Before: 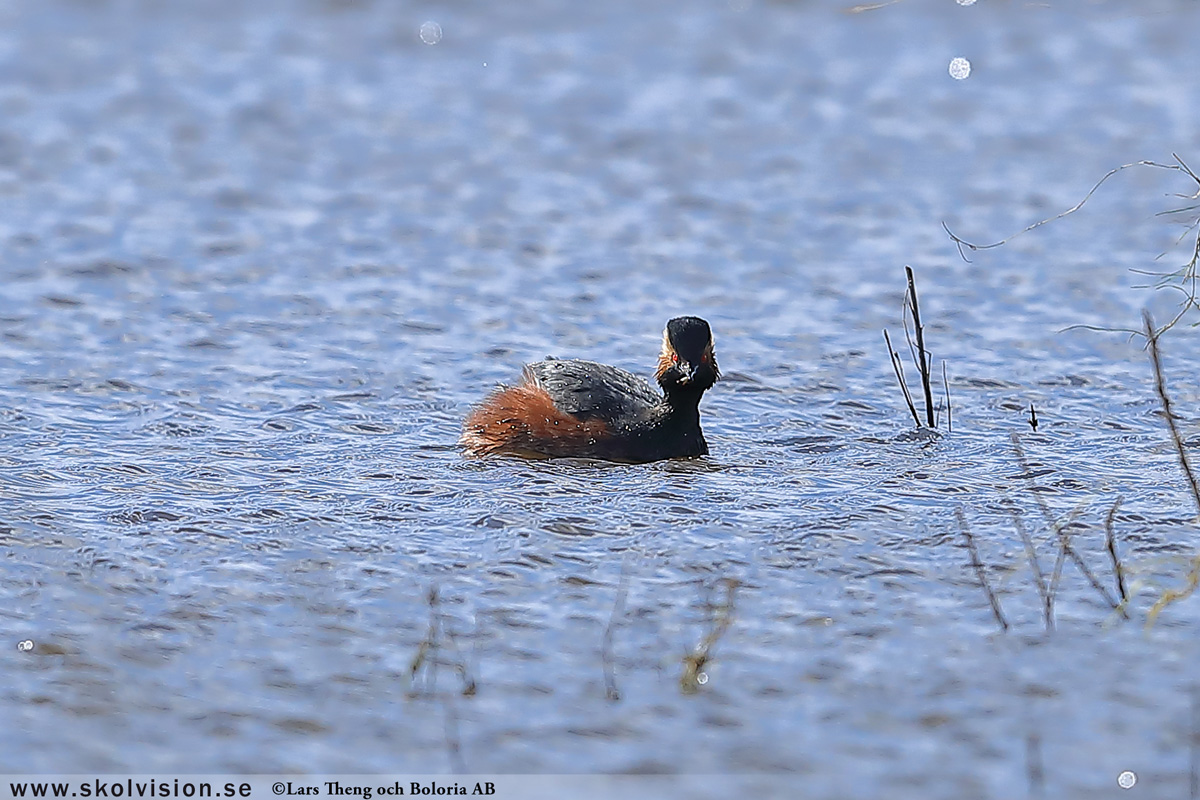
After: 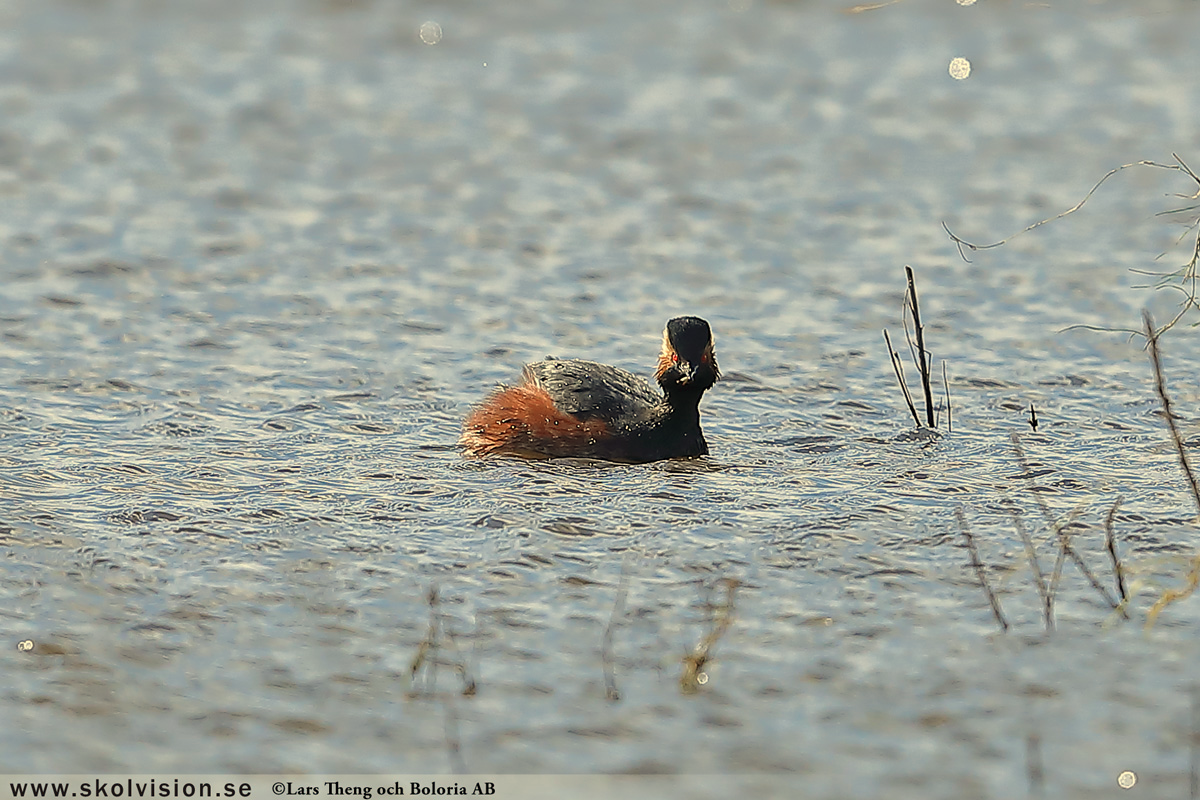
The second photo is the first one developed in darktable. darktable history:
base curve: preserve colors none
white balance: red 1.08, blue 0.791
